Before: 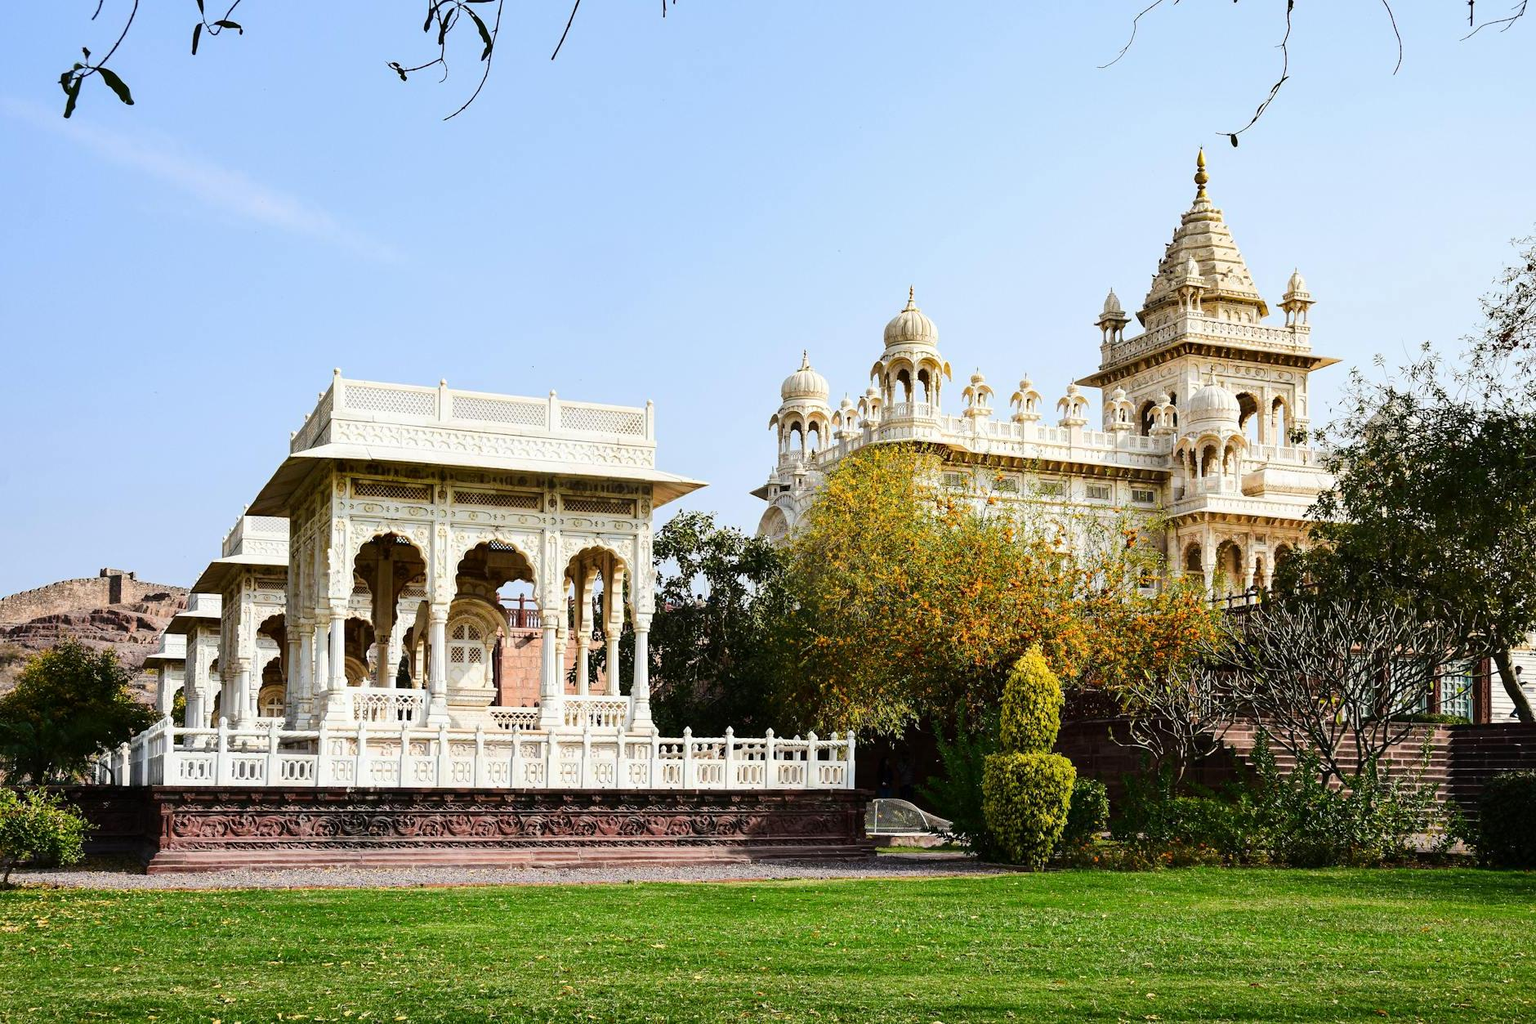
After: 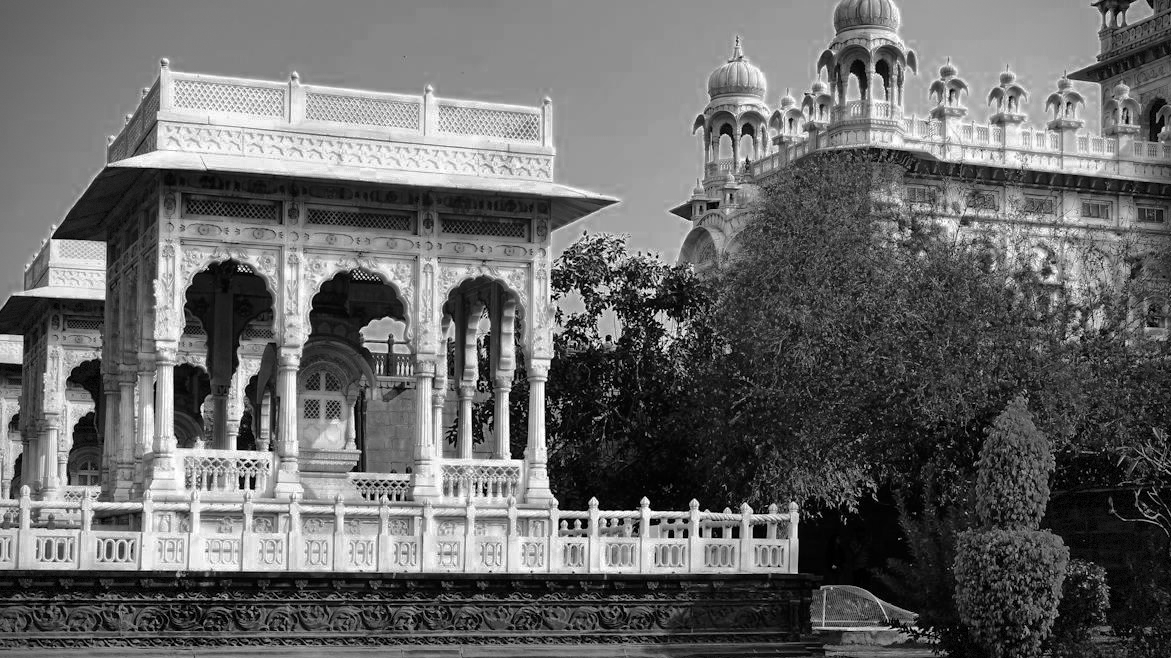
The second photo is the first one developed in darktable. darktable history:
contrast brightness saturation: contrast 0.067, brightness -0.126, saturation 0.046
vignetting: dithering 8-bit output, unbound false
crop: left 13.223%, top 31.355%, right 24.459%, bottom 16.077%
color zones: curves: ch0 [(0.002, 0.429) (0.121, 0.212) (0.198, 0.113) (0.276, 0.344) (0.331, 0.541) (0.41, 0.56) (0.482, 0.289) (0.619, 0.227) (0.721, 0.18) (0.821, 0.435) (0.928, 0.555) (1, 0.587)]; ch1 [(0, 0) (0.143, 0) (0.286, 0) (0.429, 0) (0.571, 0) (0.714, 0) (0.857, 0)]
shadows and highlights: on, module defaults
